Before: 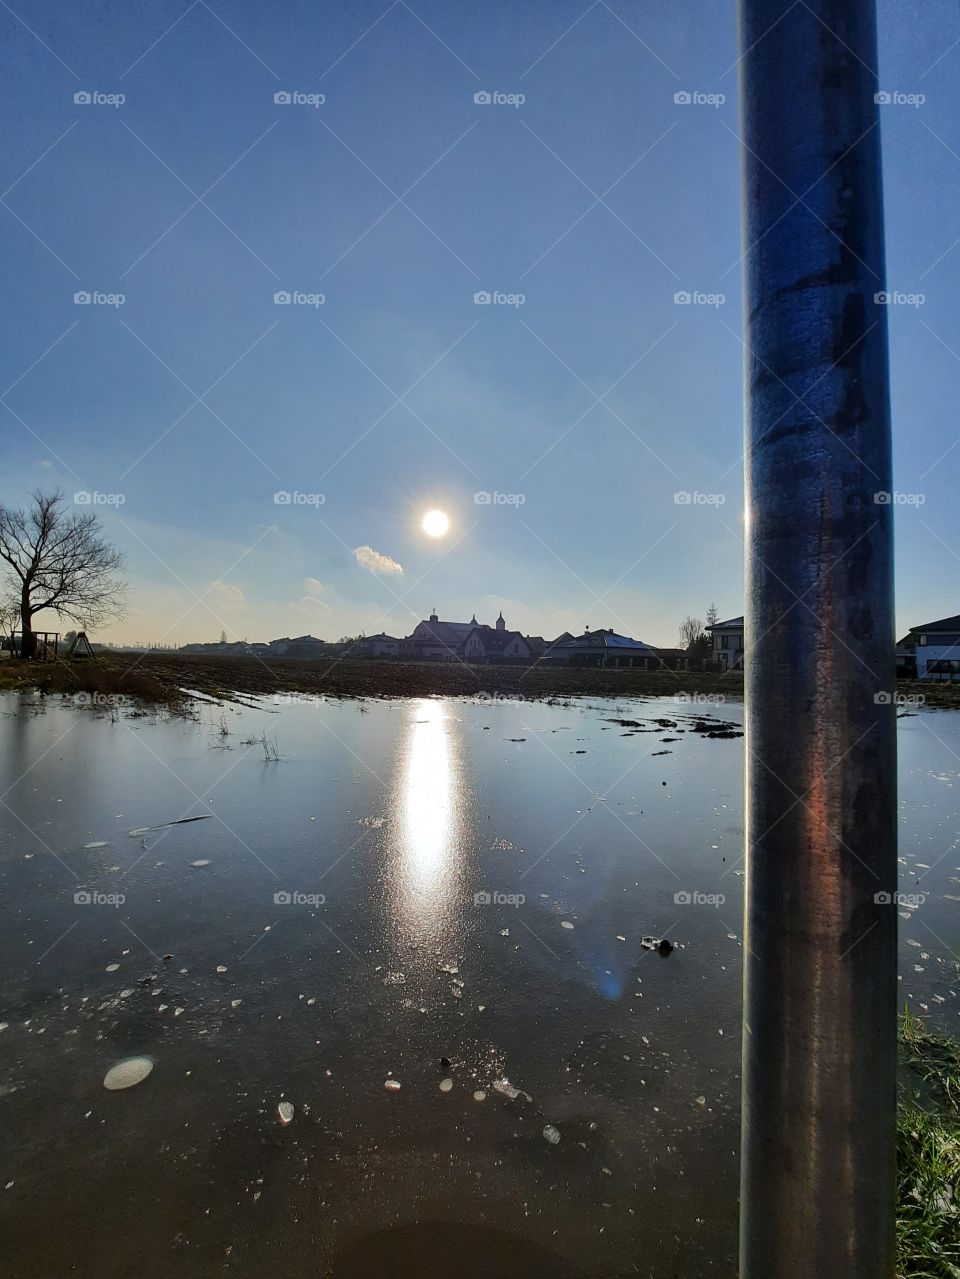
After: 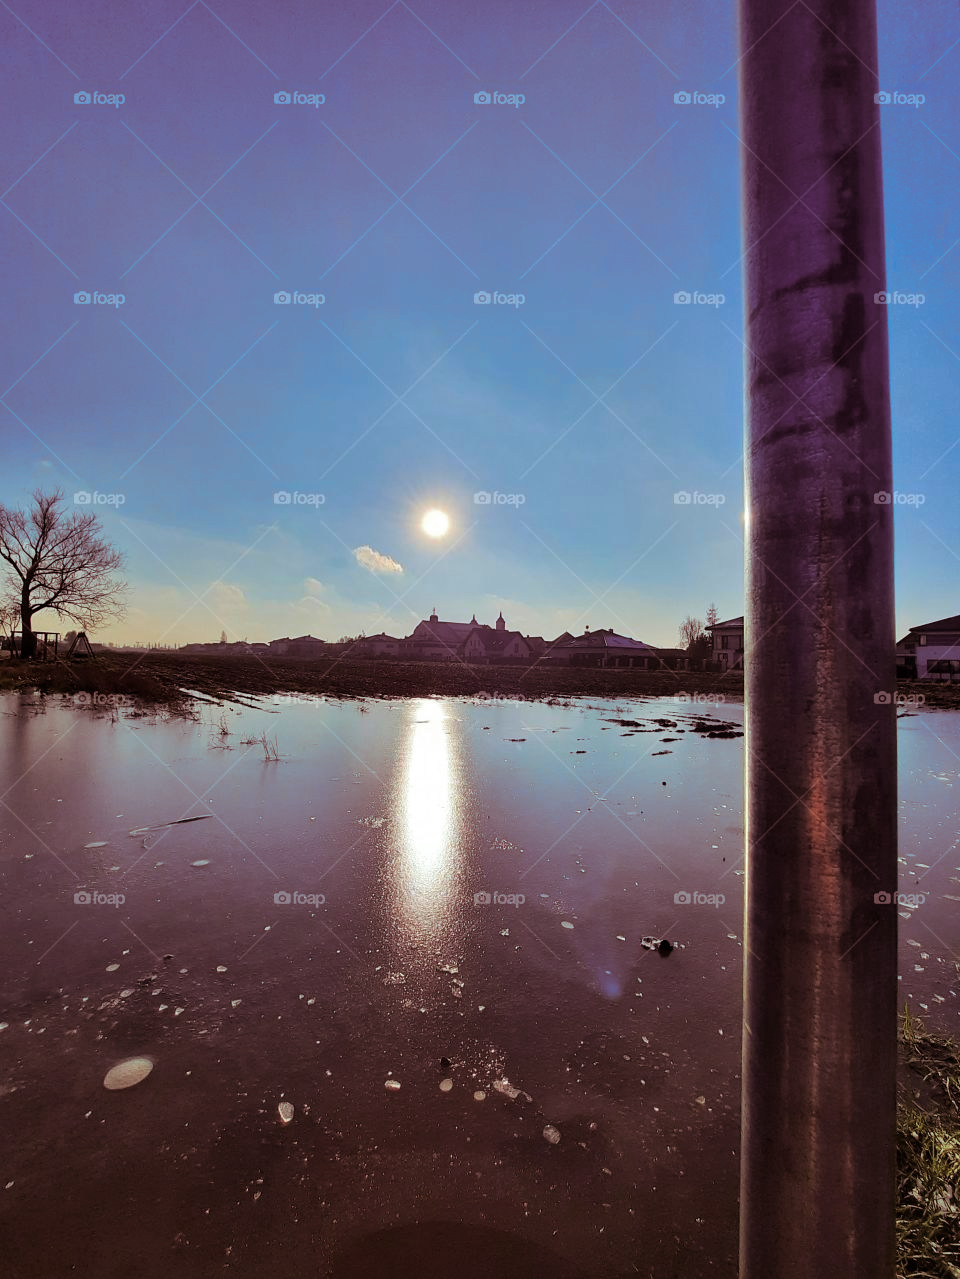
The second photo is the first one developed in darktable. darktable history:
split-toning: on, module defaults
color balance rgb: linear chroma grading › global chroma 33.4%
